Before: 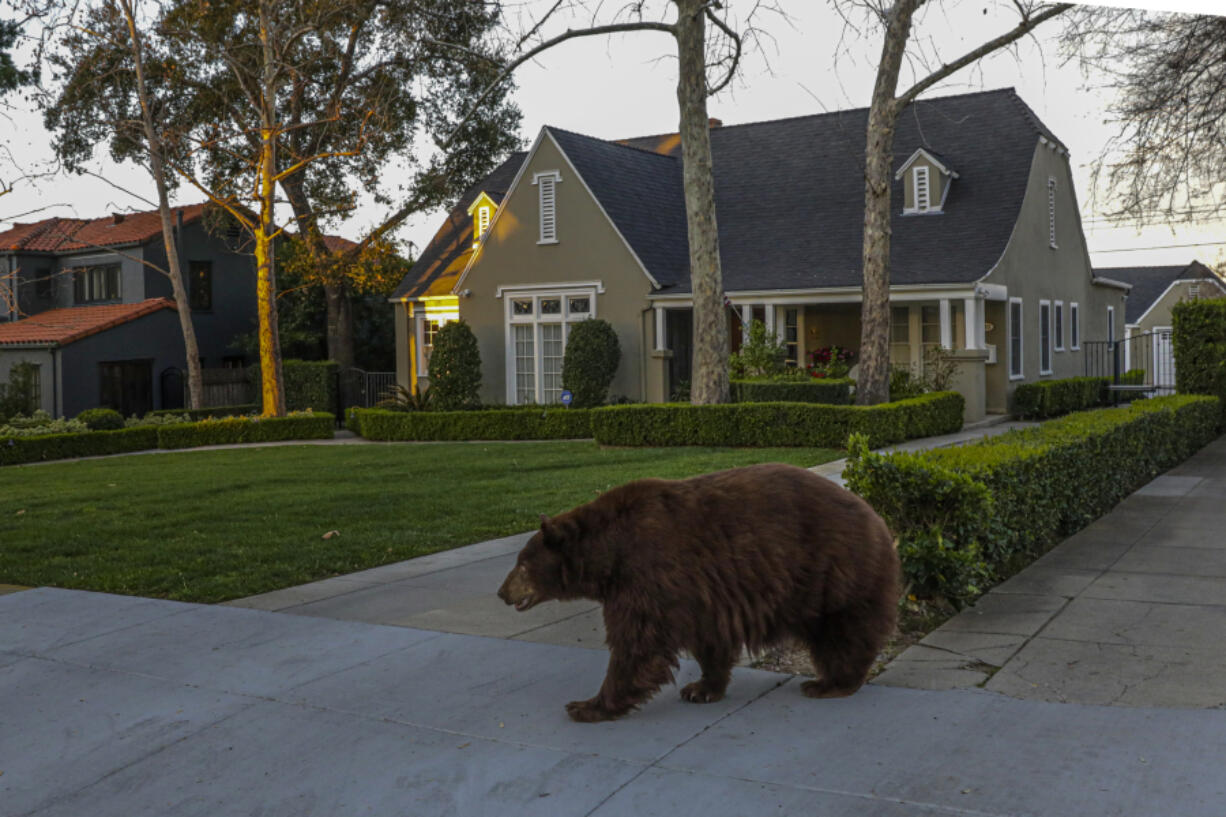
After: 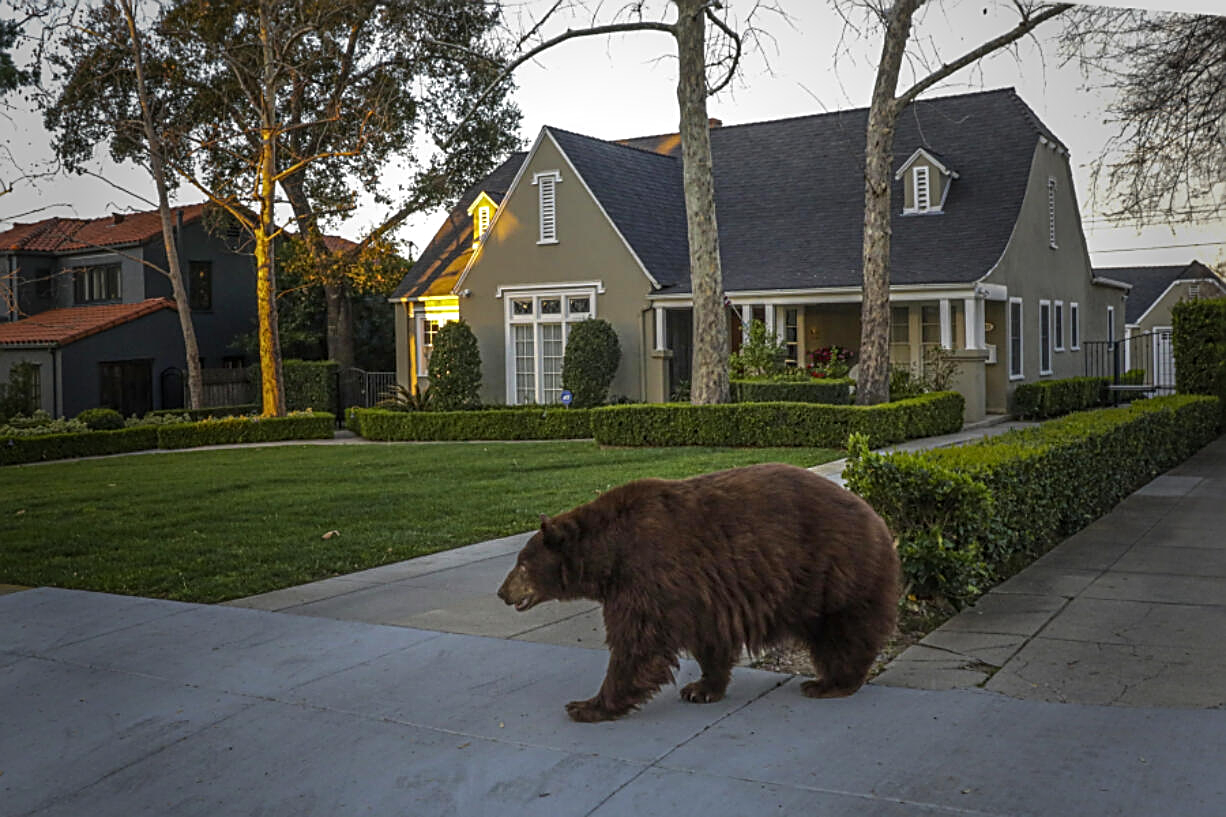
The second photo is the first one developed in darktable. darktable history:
vignetting: fall-off start 33.86%, fall-off radius 64.75%, brightness -0.561, saturation 0.002, width/height ratio 0.955
sharpen: amount 0.746
exposure: exposure 0.602 EV, compensate highlight preservation false
